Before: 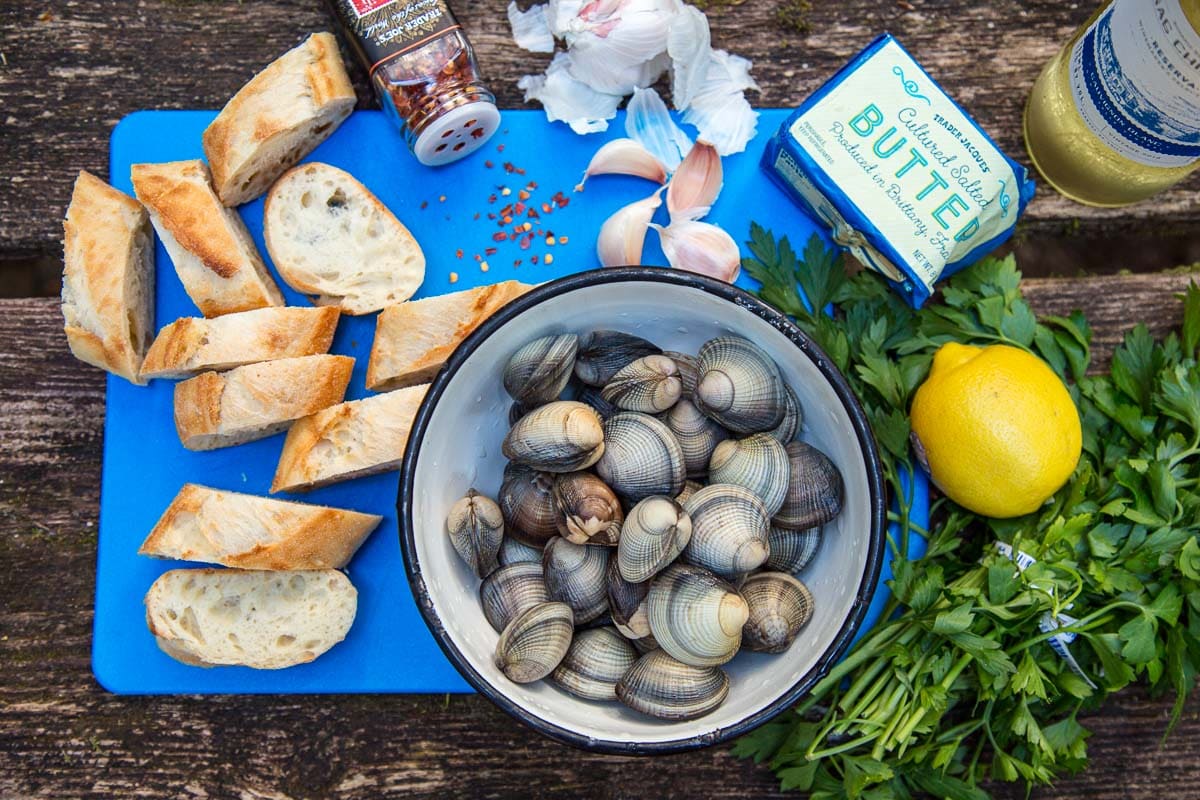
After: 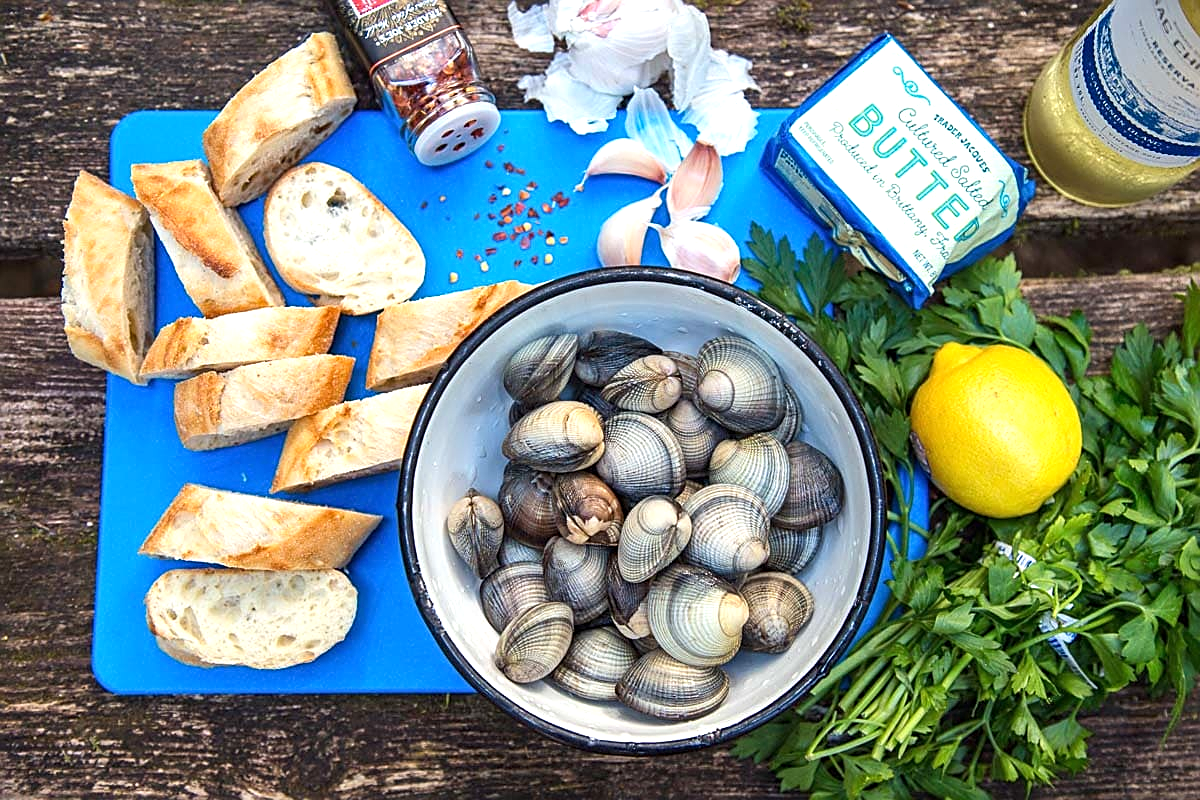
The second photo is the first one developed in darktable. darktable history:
sharpen: on, module defaults
exposure: black level correction 0, exposure 0.499 EV, compensate highlight preservation false
